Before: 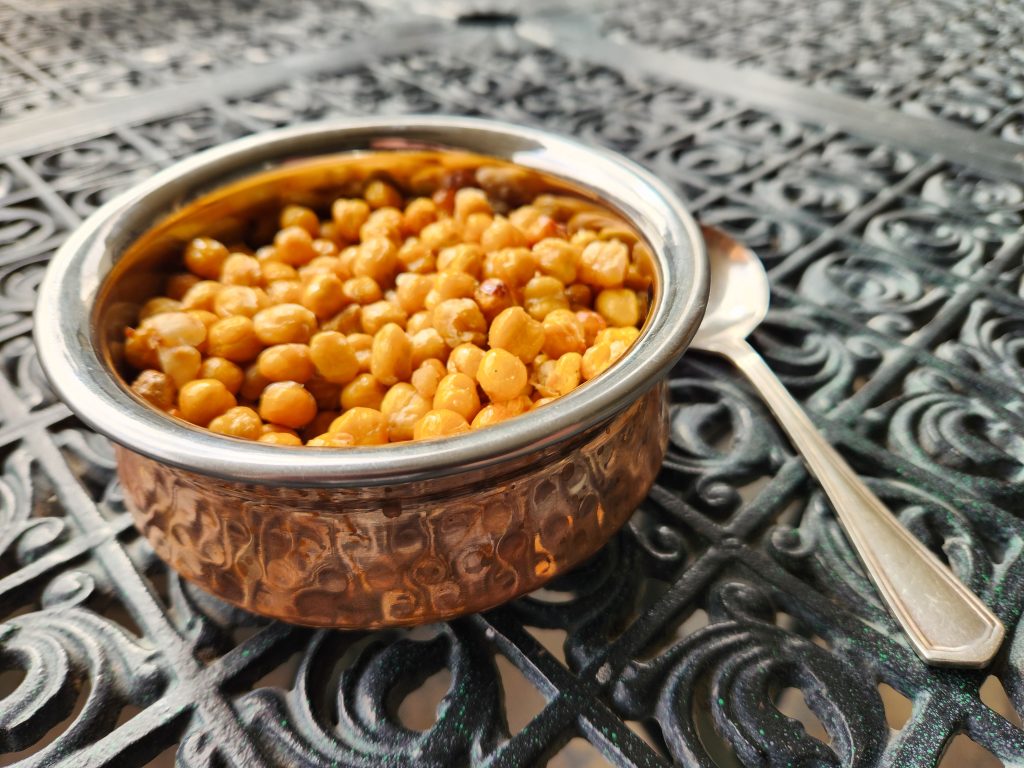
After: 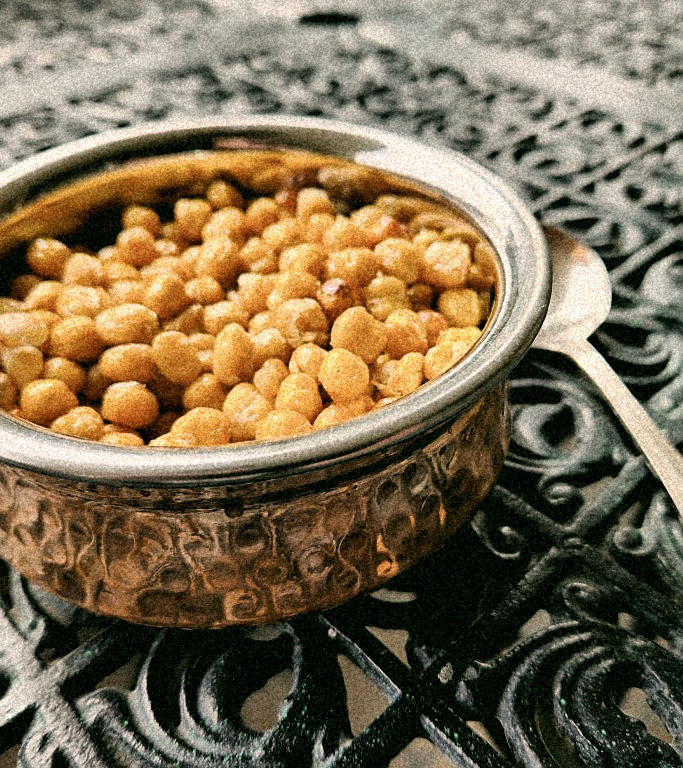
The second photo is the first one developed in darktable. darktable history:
crop and rotate: left 15.446%, right 17.836%
sharpen: on, module defaults
grain: coarseness 46.9 ISO, strength 50.21%, mid-tones bias 0%
filmic rgb: black relative exposure -4.93 EV, white relative exposure 2.84 EV, hardness 3.72
contrast brightness saturation: contrast 0.06, brightness -0.01, saturation -0.23
color correction: highlights a* 4.02, highlights b* 4.98, shadows a* -7.55, shadows b* 4.98
tone equalizer: on, module defaults
